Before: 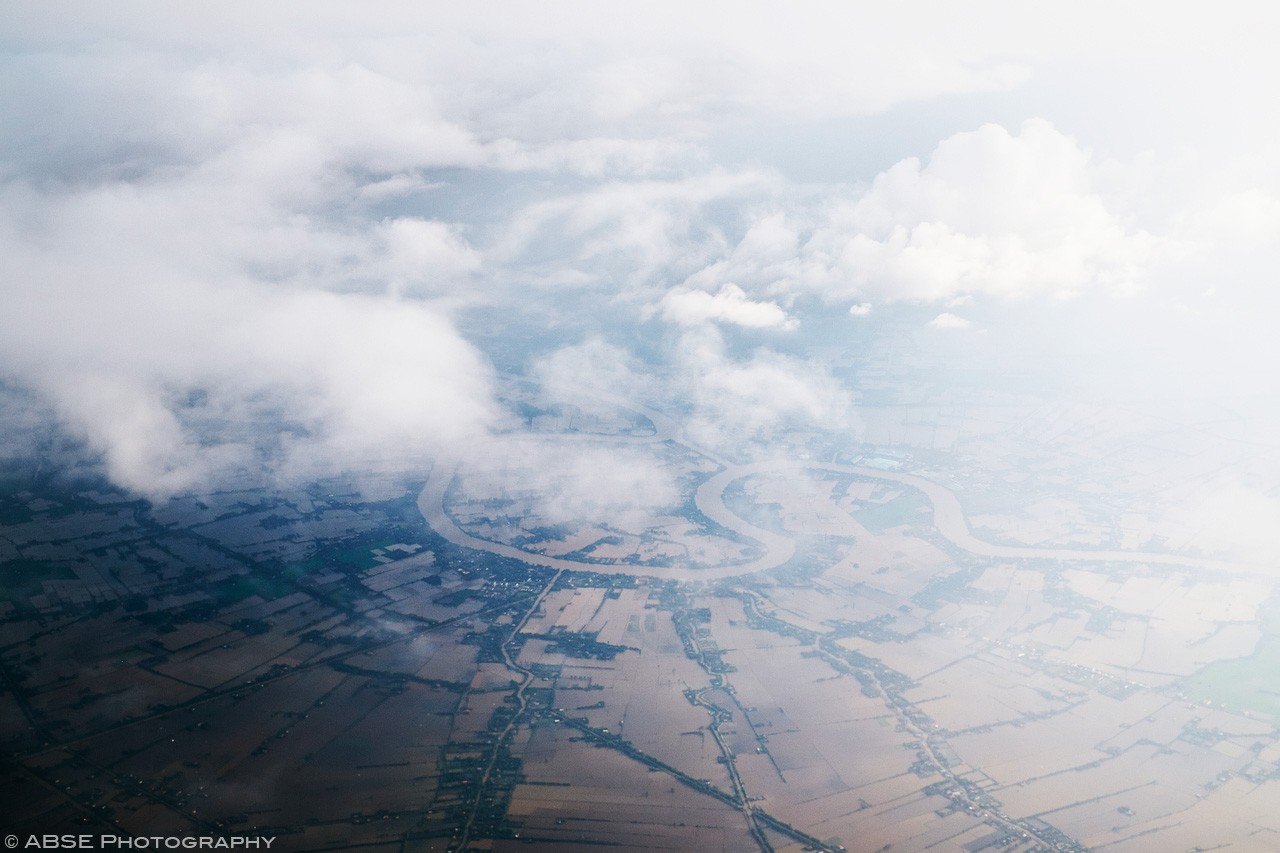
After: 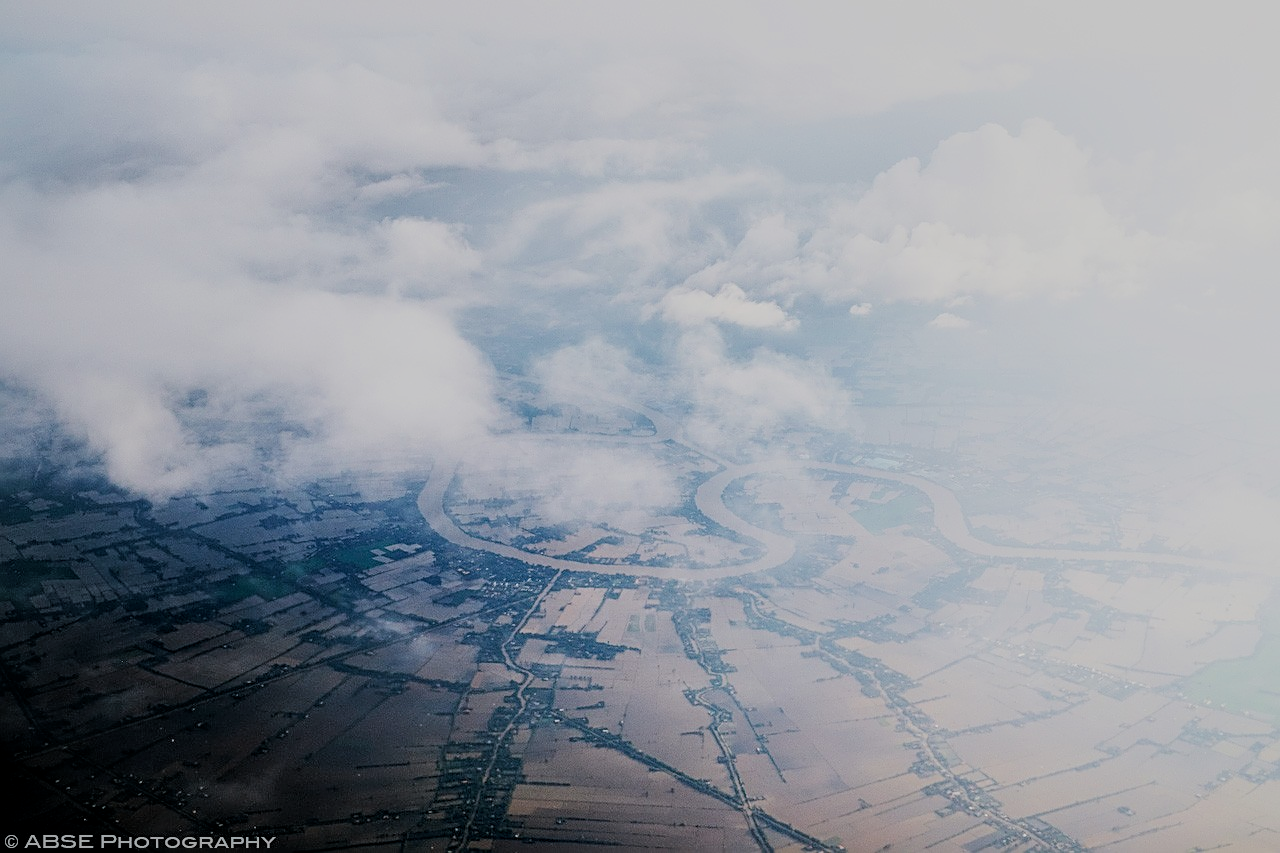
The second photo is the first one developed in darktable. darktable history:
local contrast: on, module defaults
shadows and highlights: shadows 24.93, highlights -26.29
sharpen: amount 0.599
filmic rgb: black relative exposure -6.92 EV, white relative exposure 5.64 EV, hardness 2.86, color science v6 (2022)
